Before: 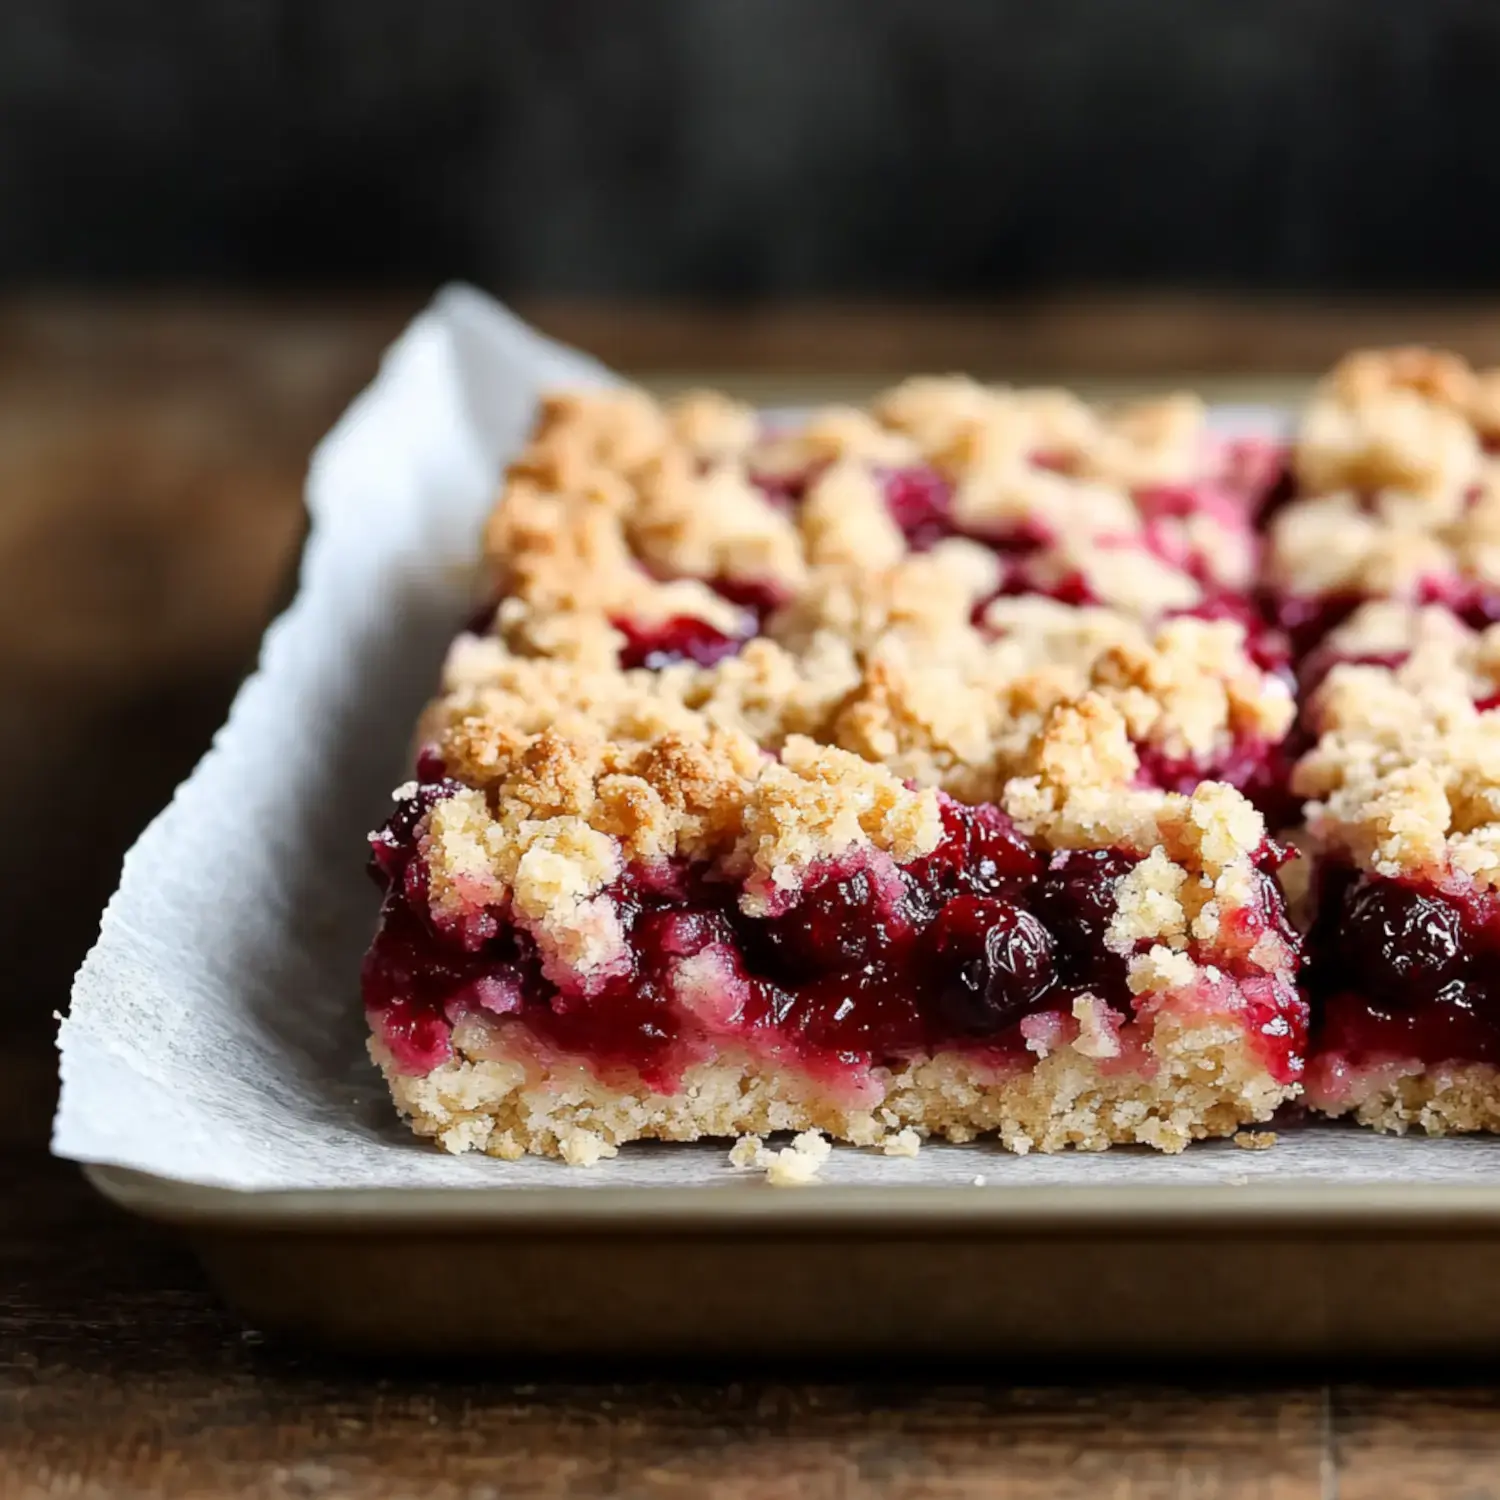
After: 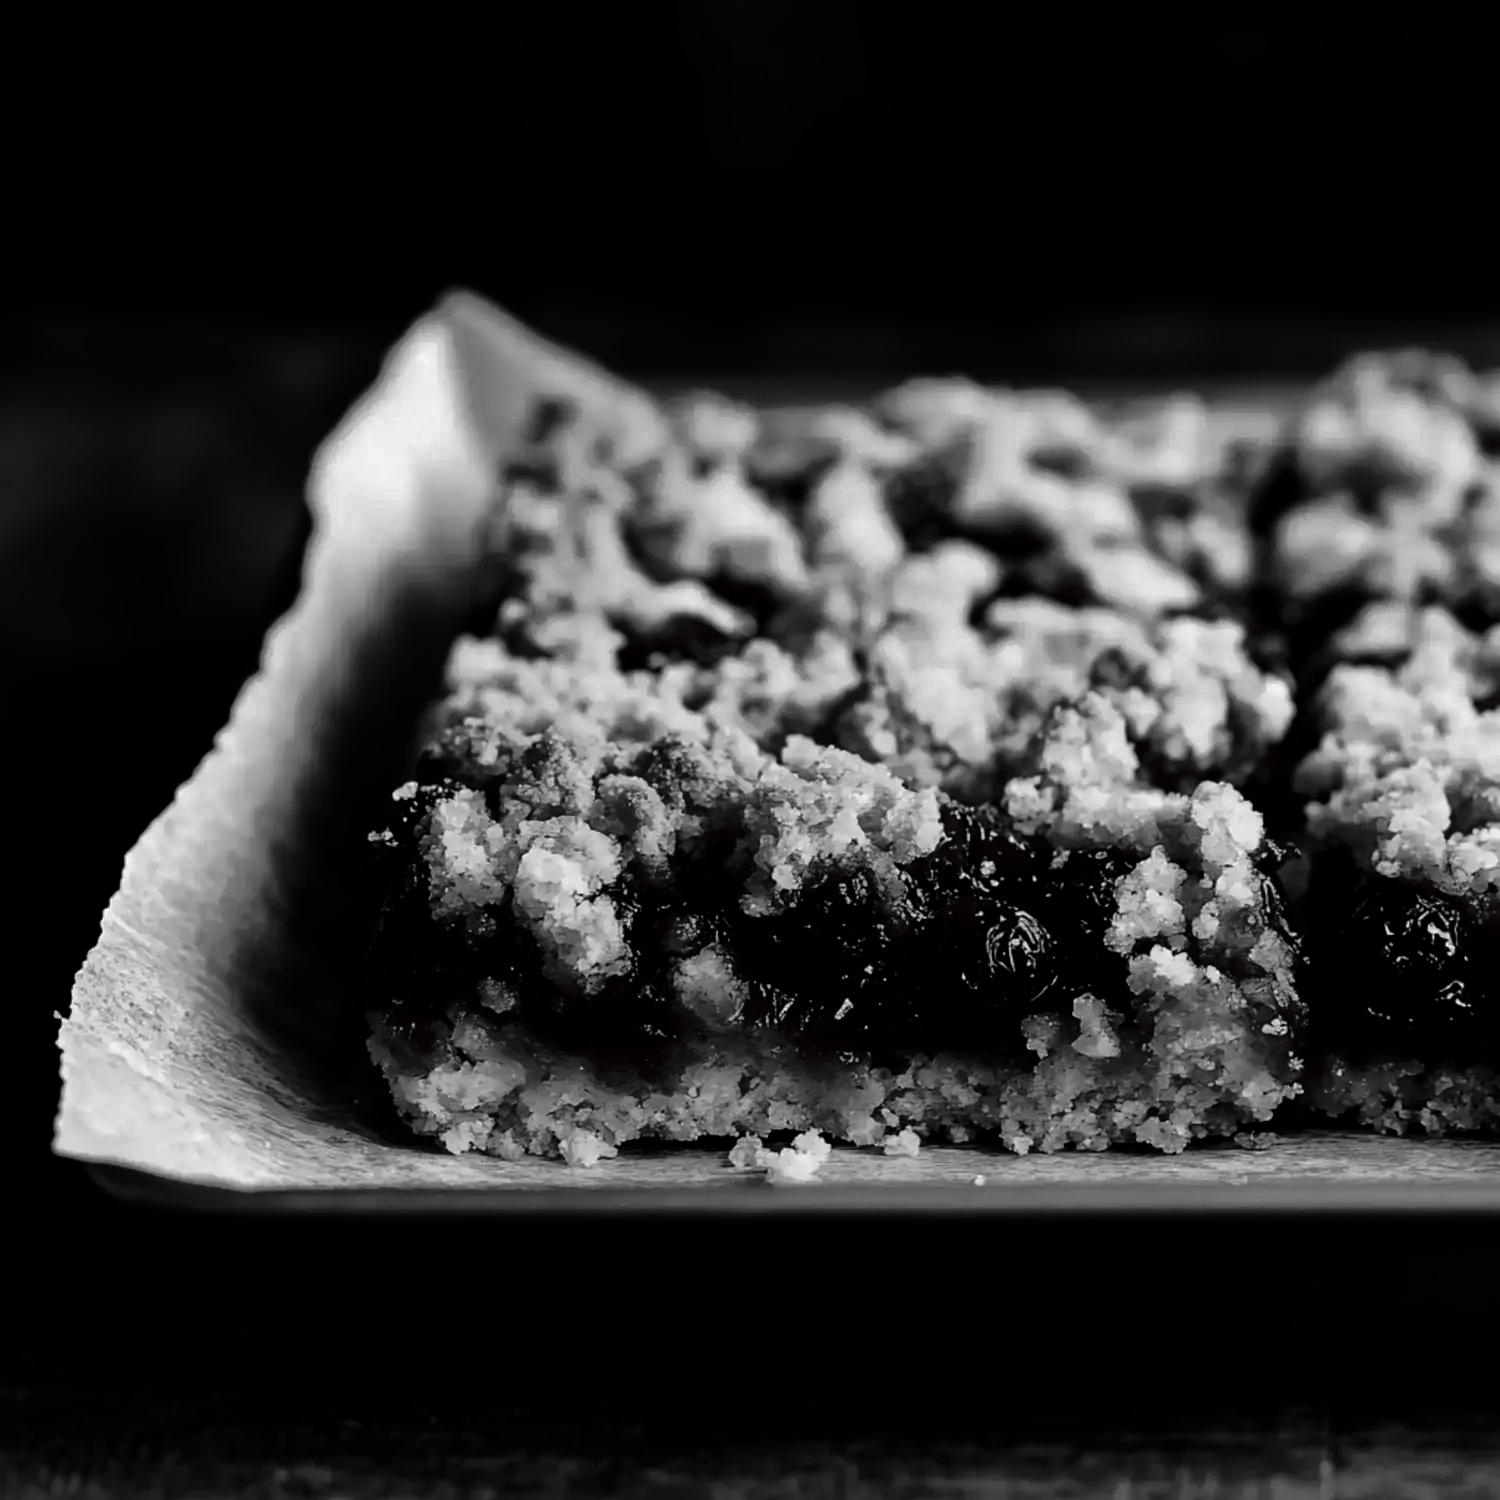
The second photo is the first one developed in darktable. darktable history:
contrast brightness saturation: contrast 0.016, brightness -0.986, saturation -0.987
shadows and highlights: on, module defaults
tone curve: curves: ch0 [(0, 0) (0.004, 0.001) (0.133, 0.112) (0.325, 0.362) (0.832, 0.893) (1, 1)], color space Lab, independent channels, preserve colors none
